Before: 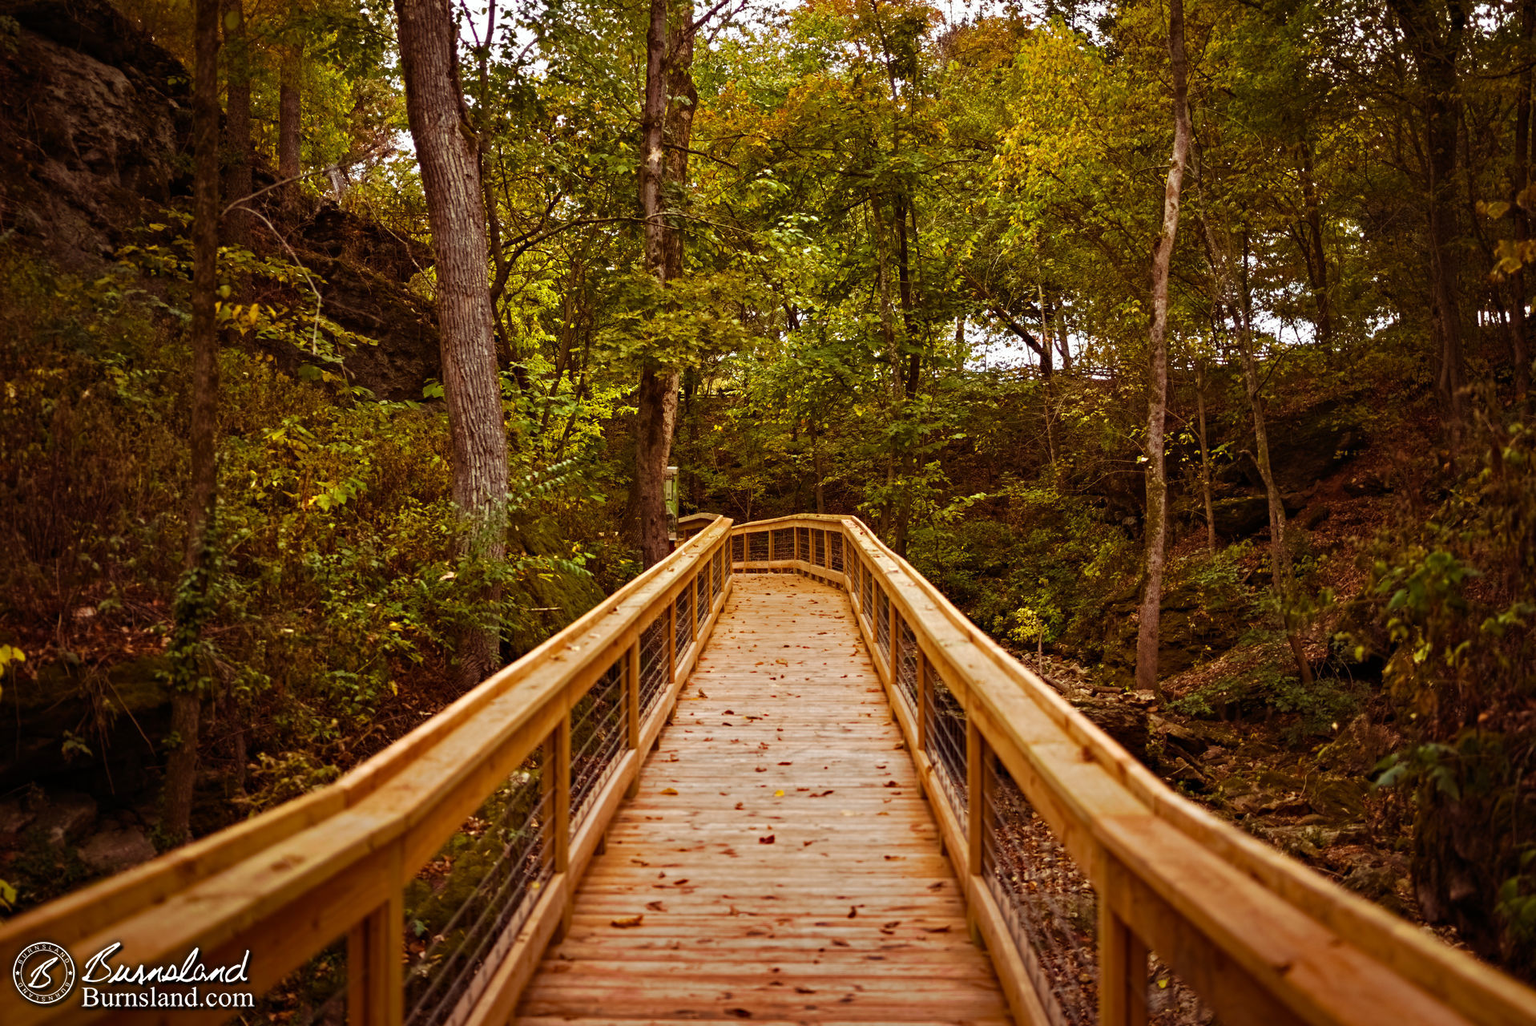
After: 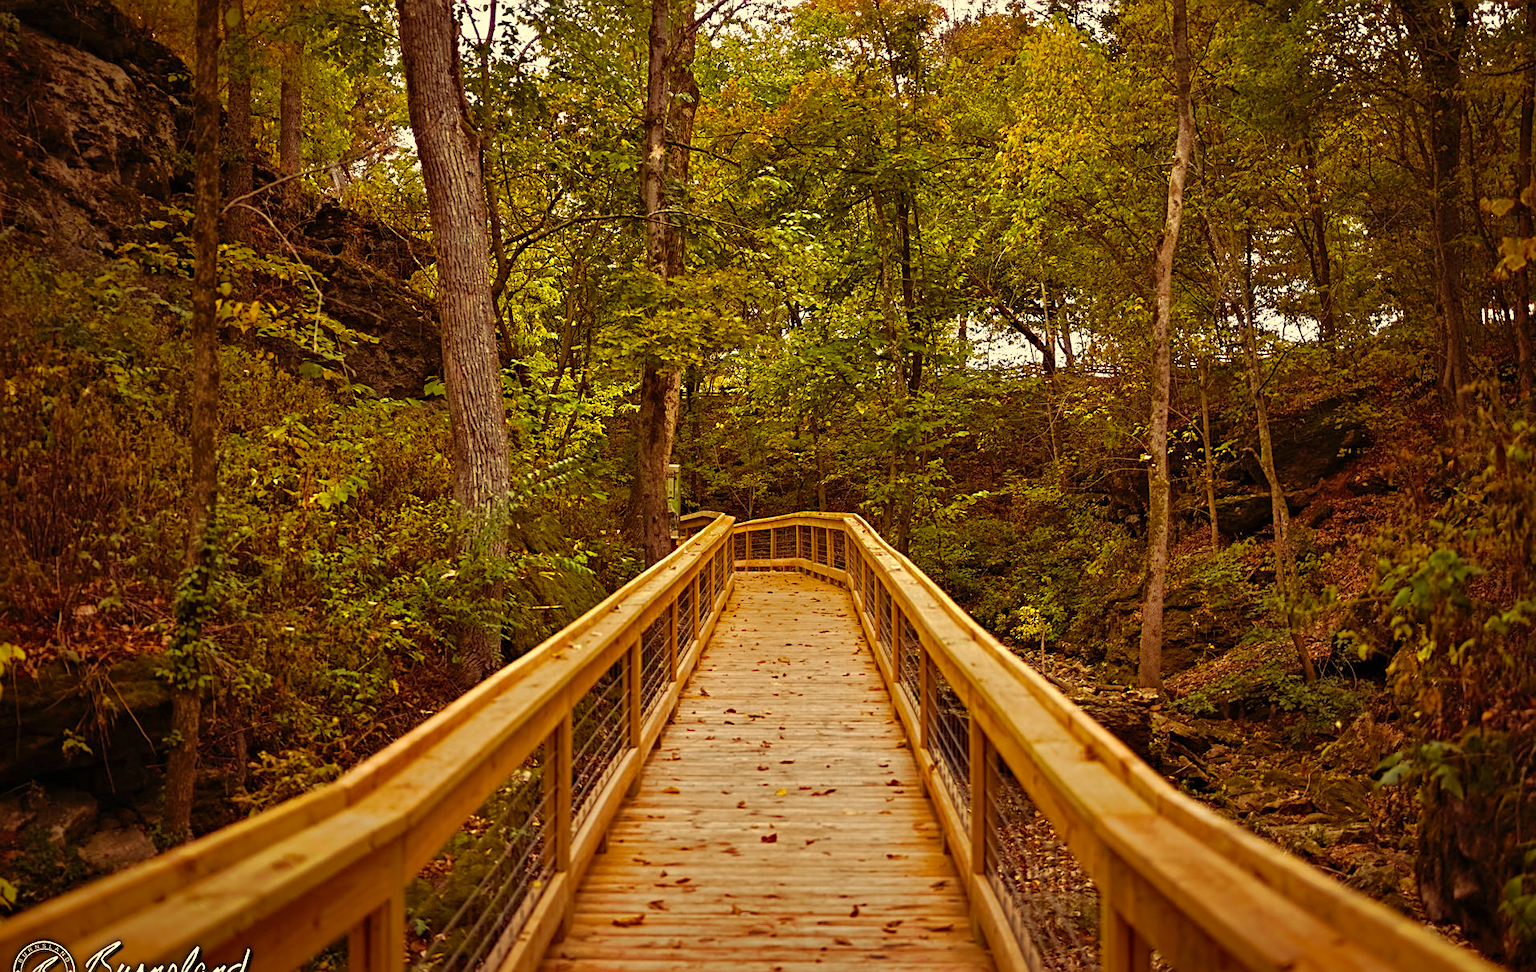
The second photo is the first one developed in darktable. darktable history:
color correction: highlights a* 2.73, highlights b* 23
crop: top 0.358%, right 0.258%, bottom 5.018%
sharpen: on, module defaults
shadows and highlights: on, module defaults
